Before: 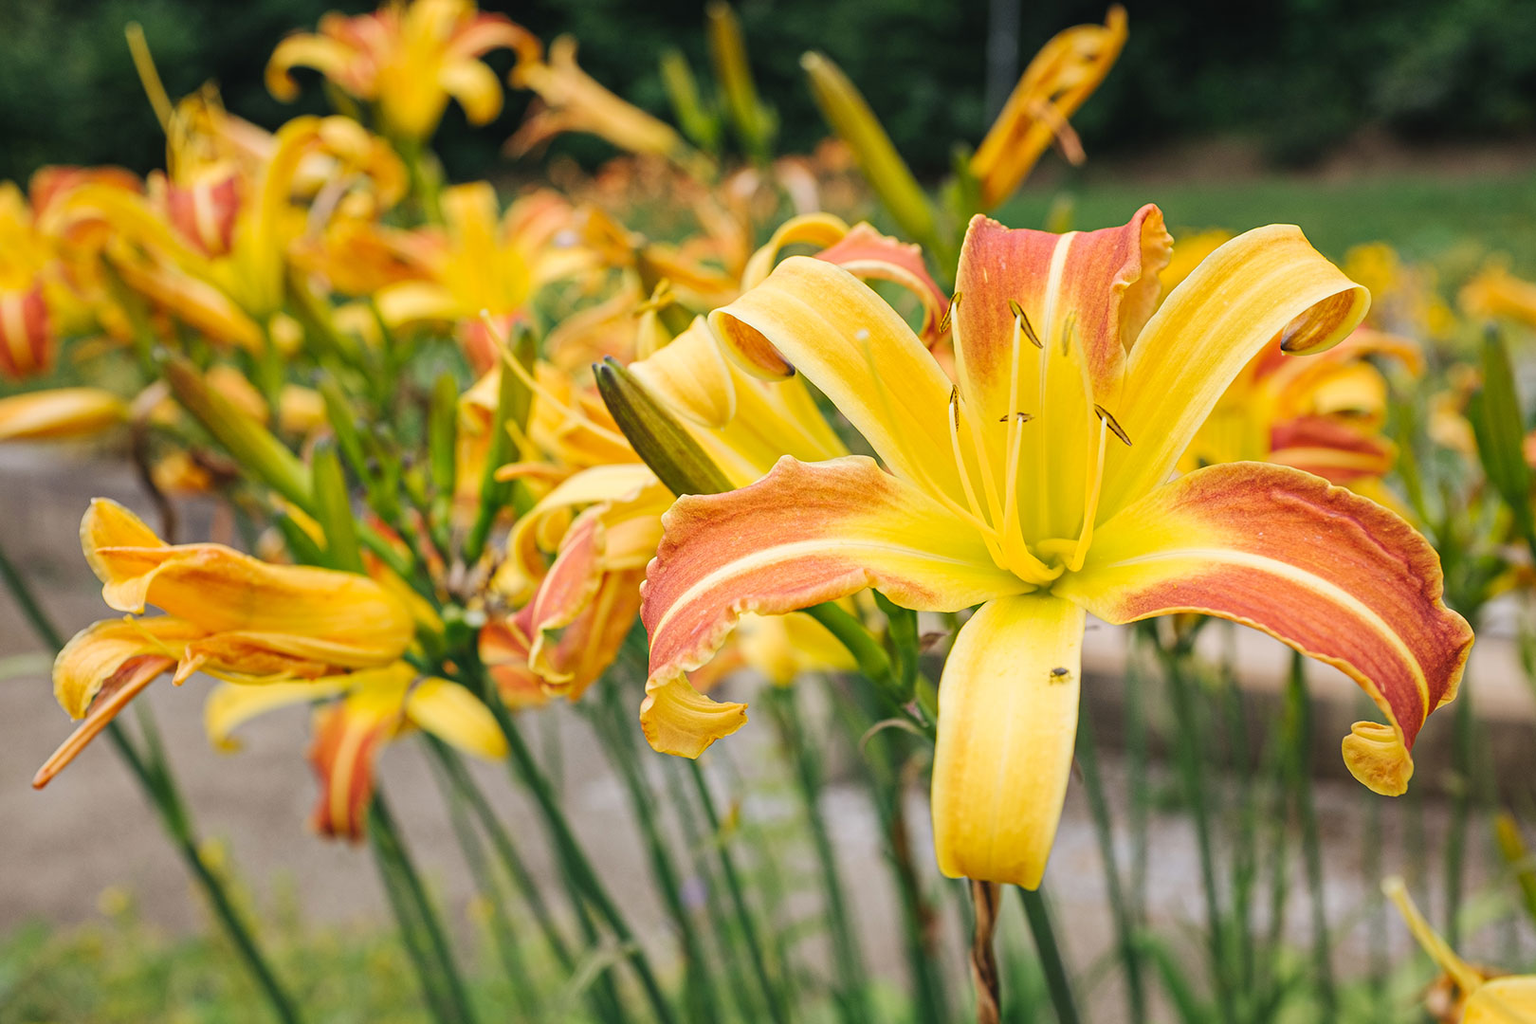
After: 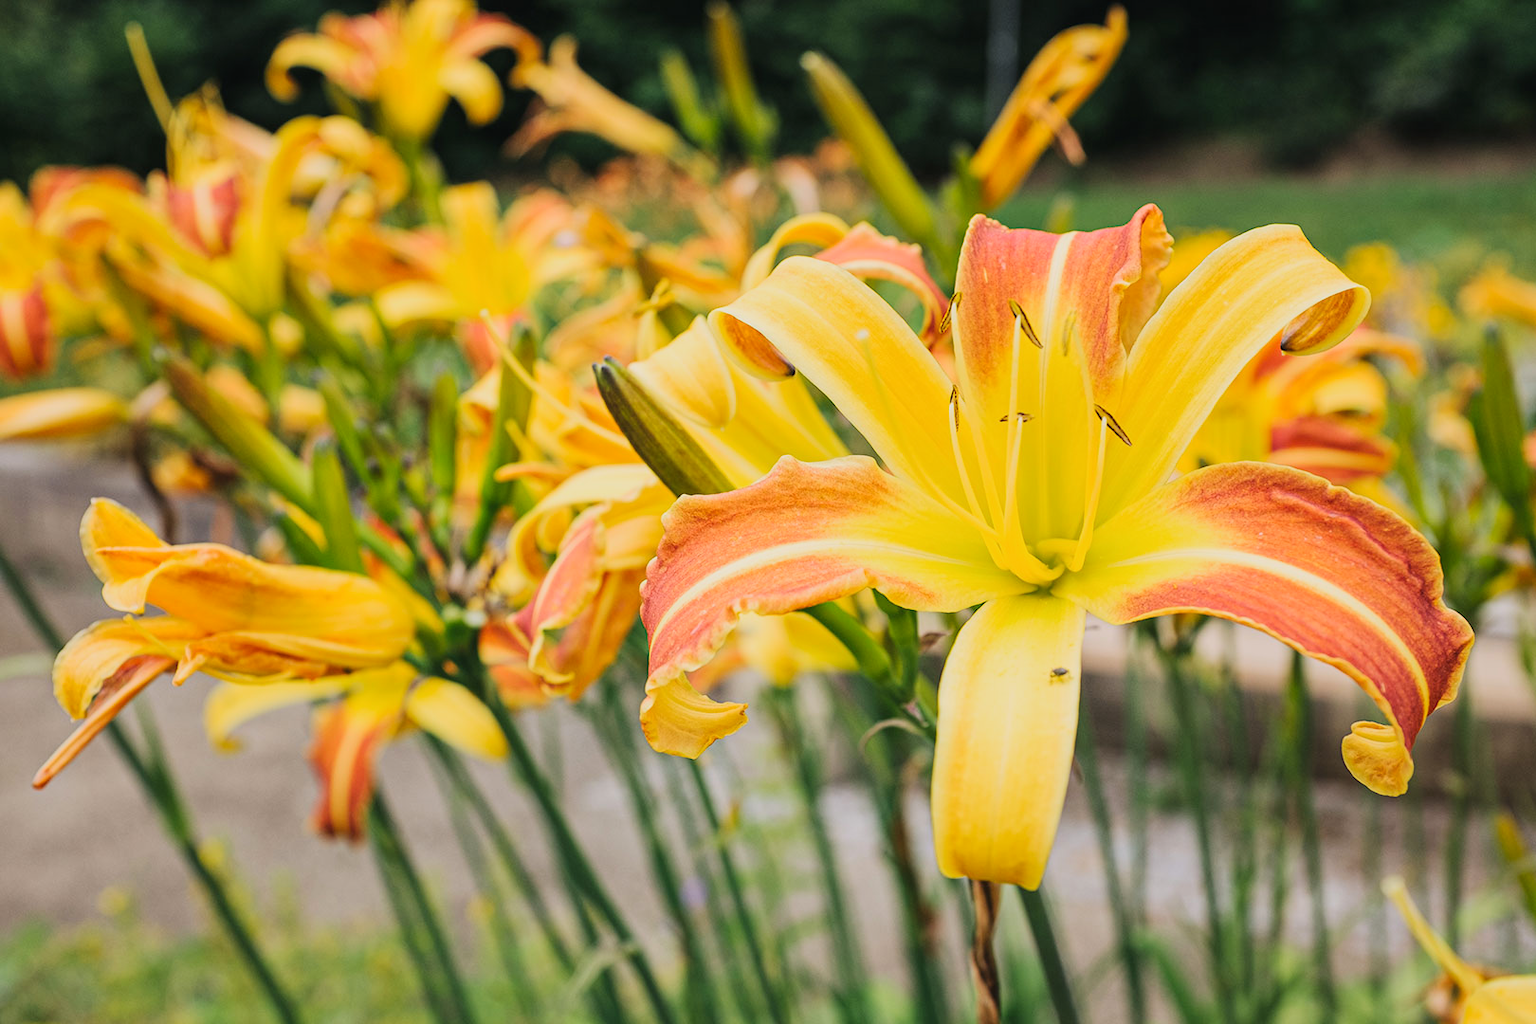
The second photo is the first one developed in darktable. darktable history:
local contrast: mode bilateral grid, contrast 20, coarseness 49, detail 102%, midtone range 0.2
tone curve: curves: ch0 [(0, 0) (0.091, 0.066) (0.184, 0.16) (0.491, 0.519) (0.748, 0.765) (1, 0.919)]; ch1 [(0, 0) (0.179, 0.173) (0.322, 0.32) (0.424, 0.424) (0.502, 0.504) (0.56, 0.575) (0.631, 0.675) (0.777, 0.806) (1, 1)]; ch2 [(0, 0) (0.434, 0.447) (0.497, 0.498) (0.539, 0.566) (0.676, 0.691) (1, 1)], color space Lab, linked channels, preserve colors none
